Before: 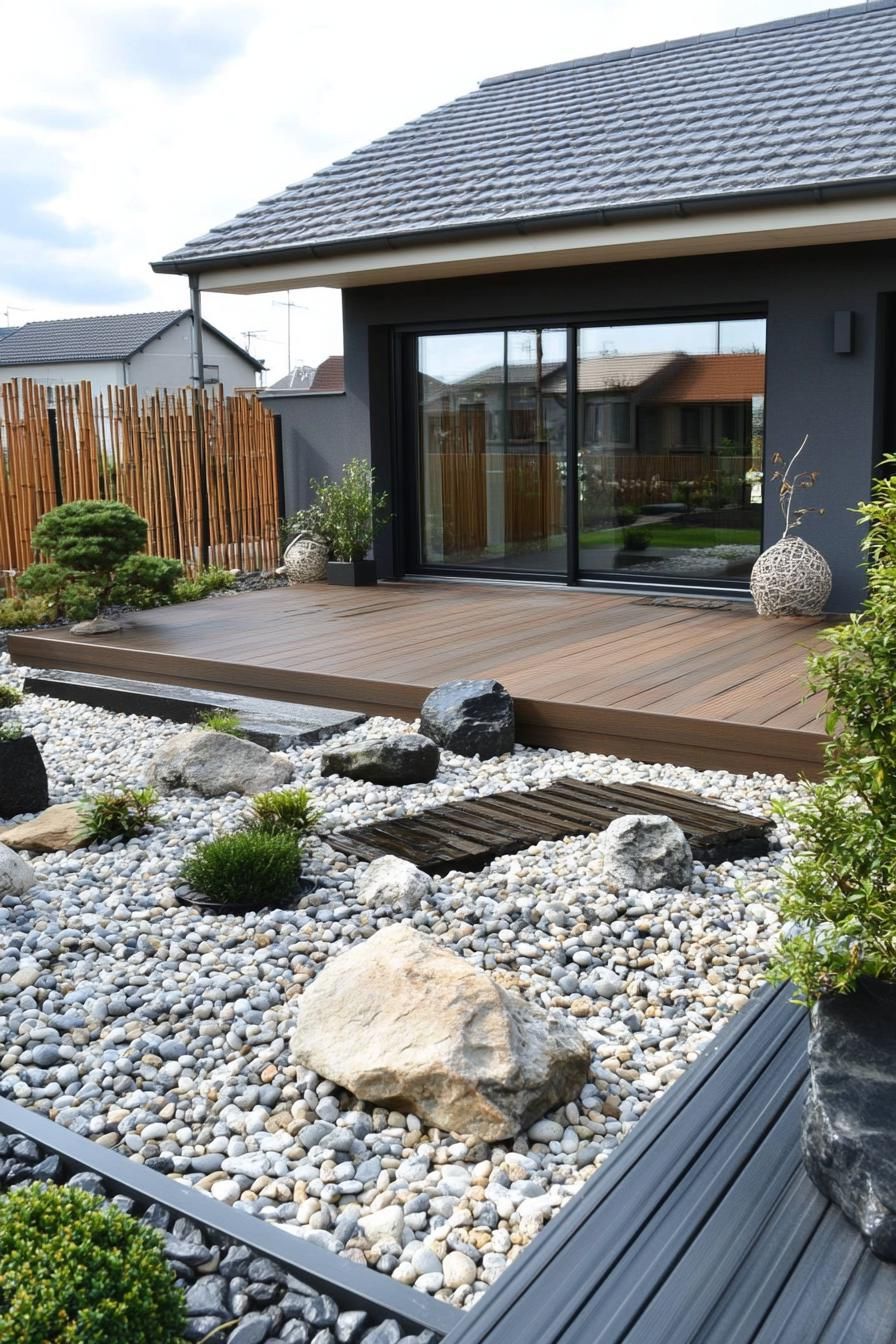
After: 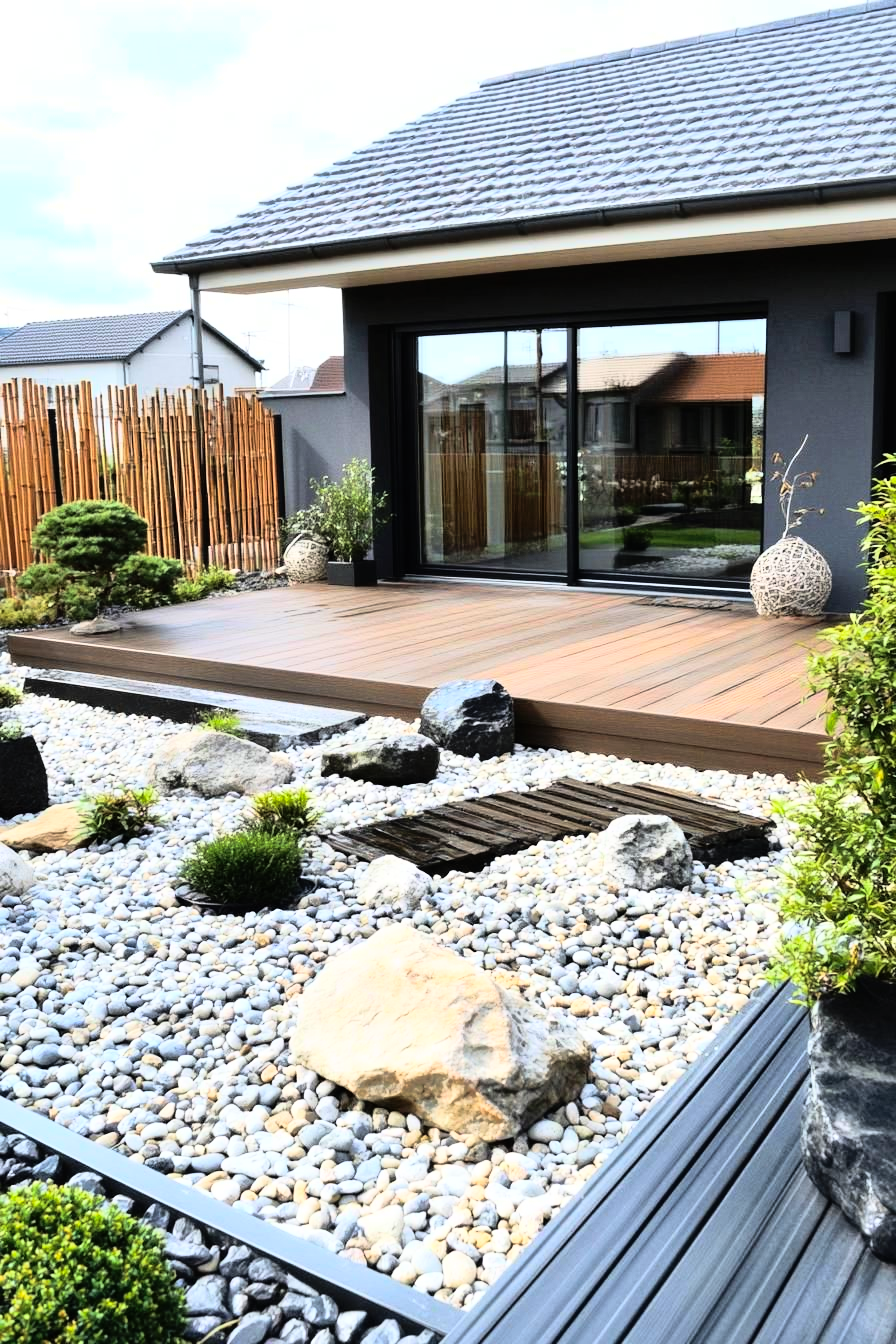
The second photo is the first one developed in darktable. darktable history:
shadows and highlights: on, module defaults
rgb curve: curves: ch0 [(0, 0) (0.21, 0.15) (0.24, 0.21) (0.5, 0.75) (0.75, 0.96) (0.89, 0.99) (1, 1)]; ch1 [(0, 0.02) (0.21, 0.13) (0.25, 0.2) (0.5, 0.67) (0.75, 0.9) (0.89, 0.97) (1, 1)]; ch2 [(0, 0.02) (0.21, 0.13) (0.25, 0.2) (0.5, 0.67) (0.75, 0.9) (0.89, 0.97) (1, 1)], compensate middle gray true
